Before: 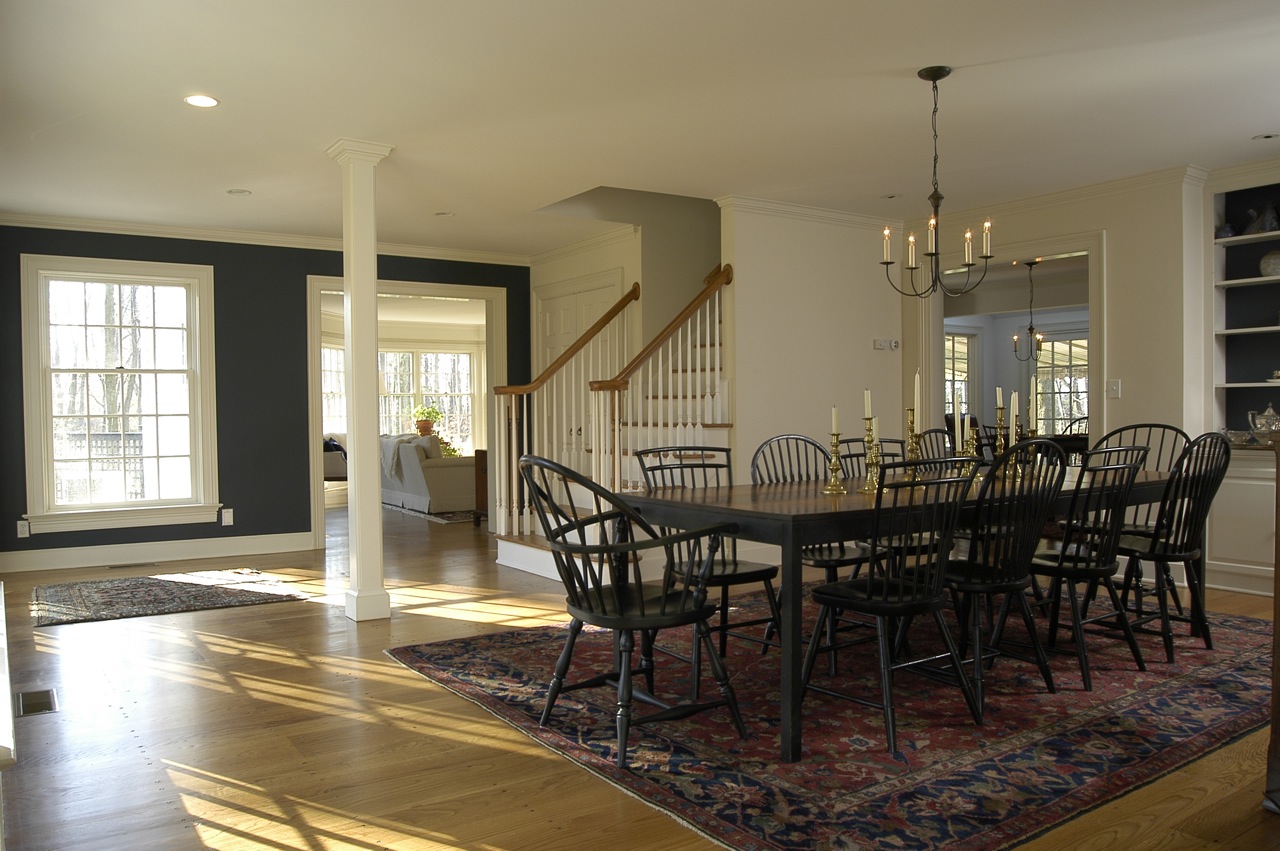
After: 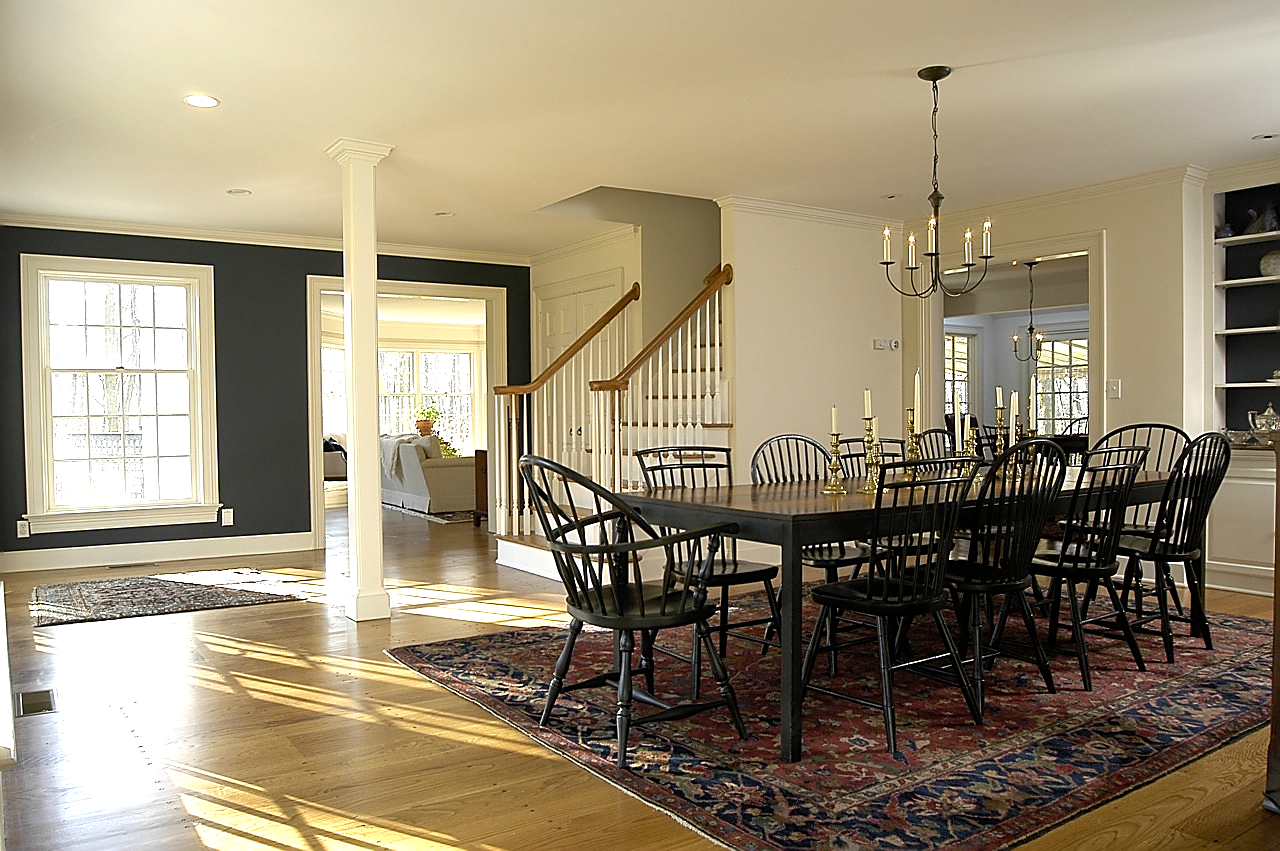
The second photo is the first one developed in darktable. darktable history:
exposure: exposure 0.74 EV, compensate highlight preservation false
sharpen: radius 1.4, amount 1.25, threshold 0.7
